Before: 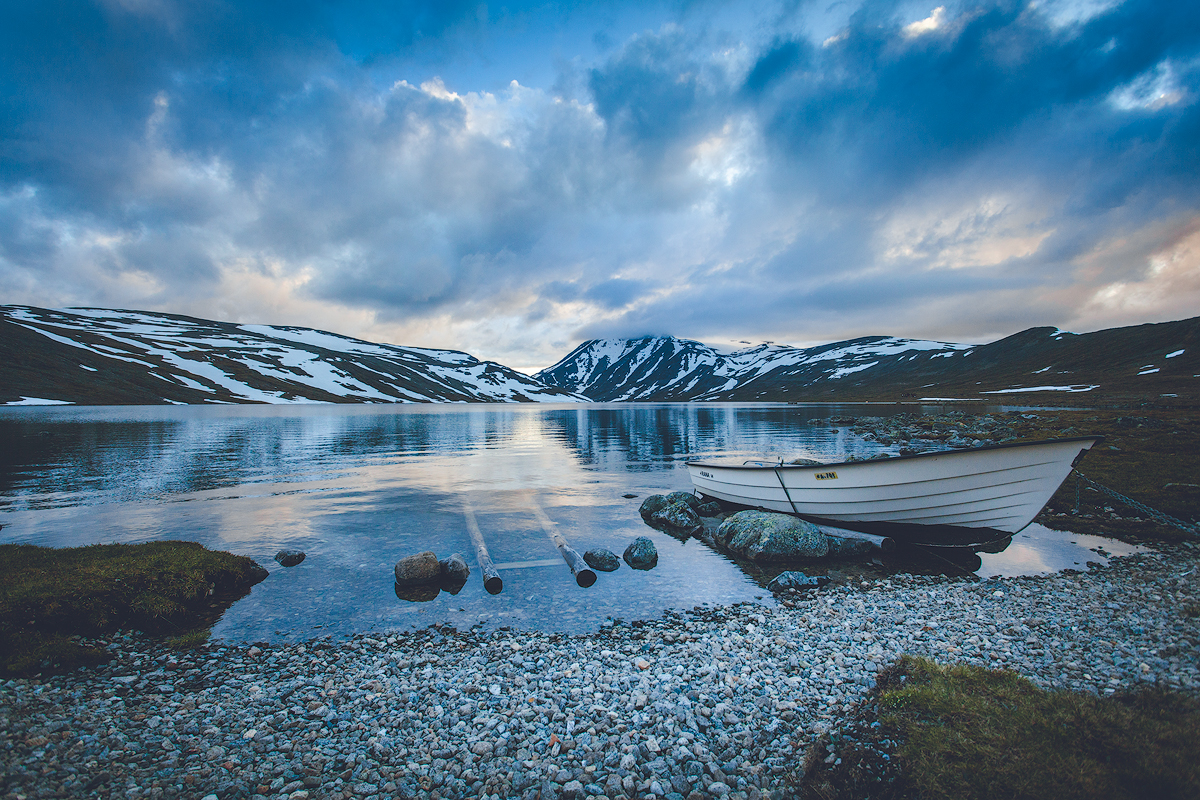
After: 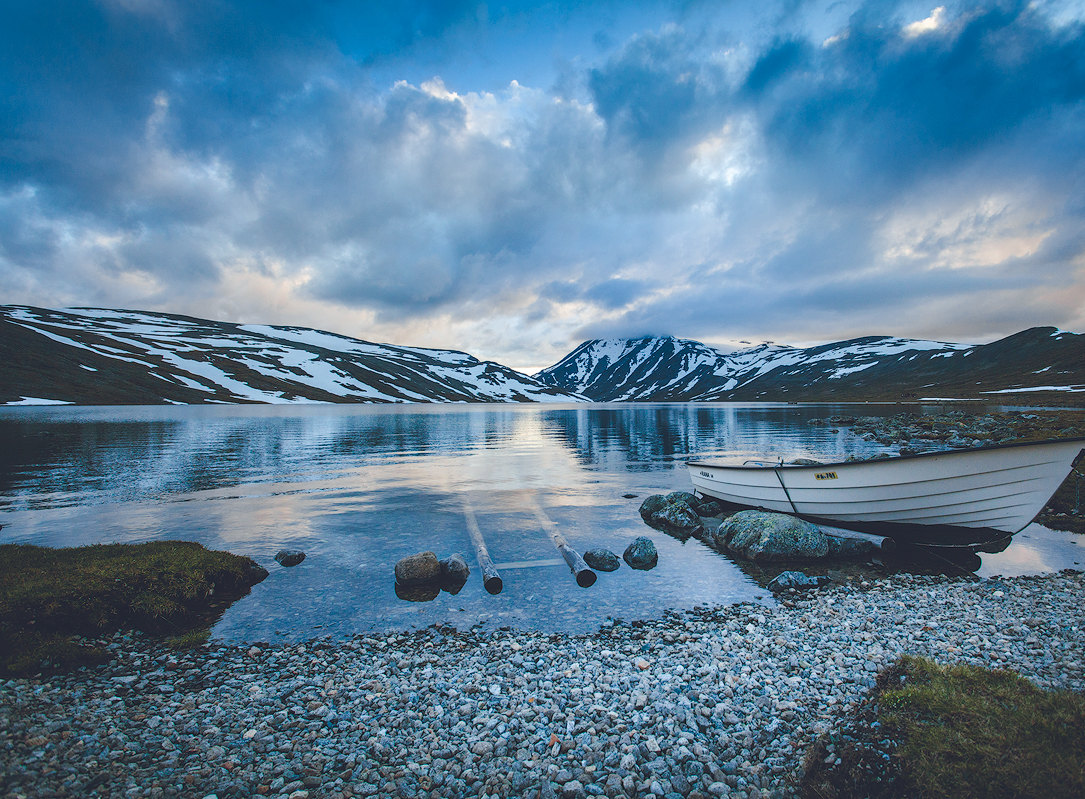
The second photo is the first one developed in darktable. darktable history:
crop: right 9.503%, bottom 0.044%
local contrast: mode bilateral grid, contrast 10, coarseness 25, detail 111%, midtone range 0.2
